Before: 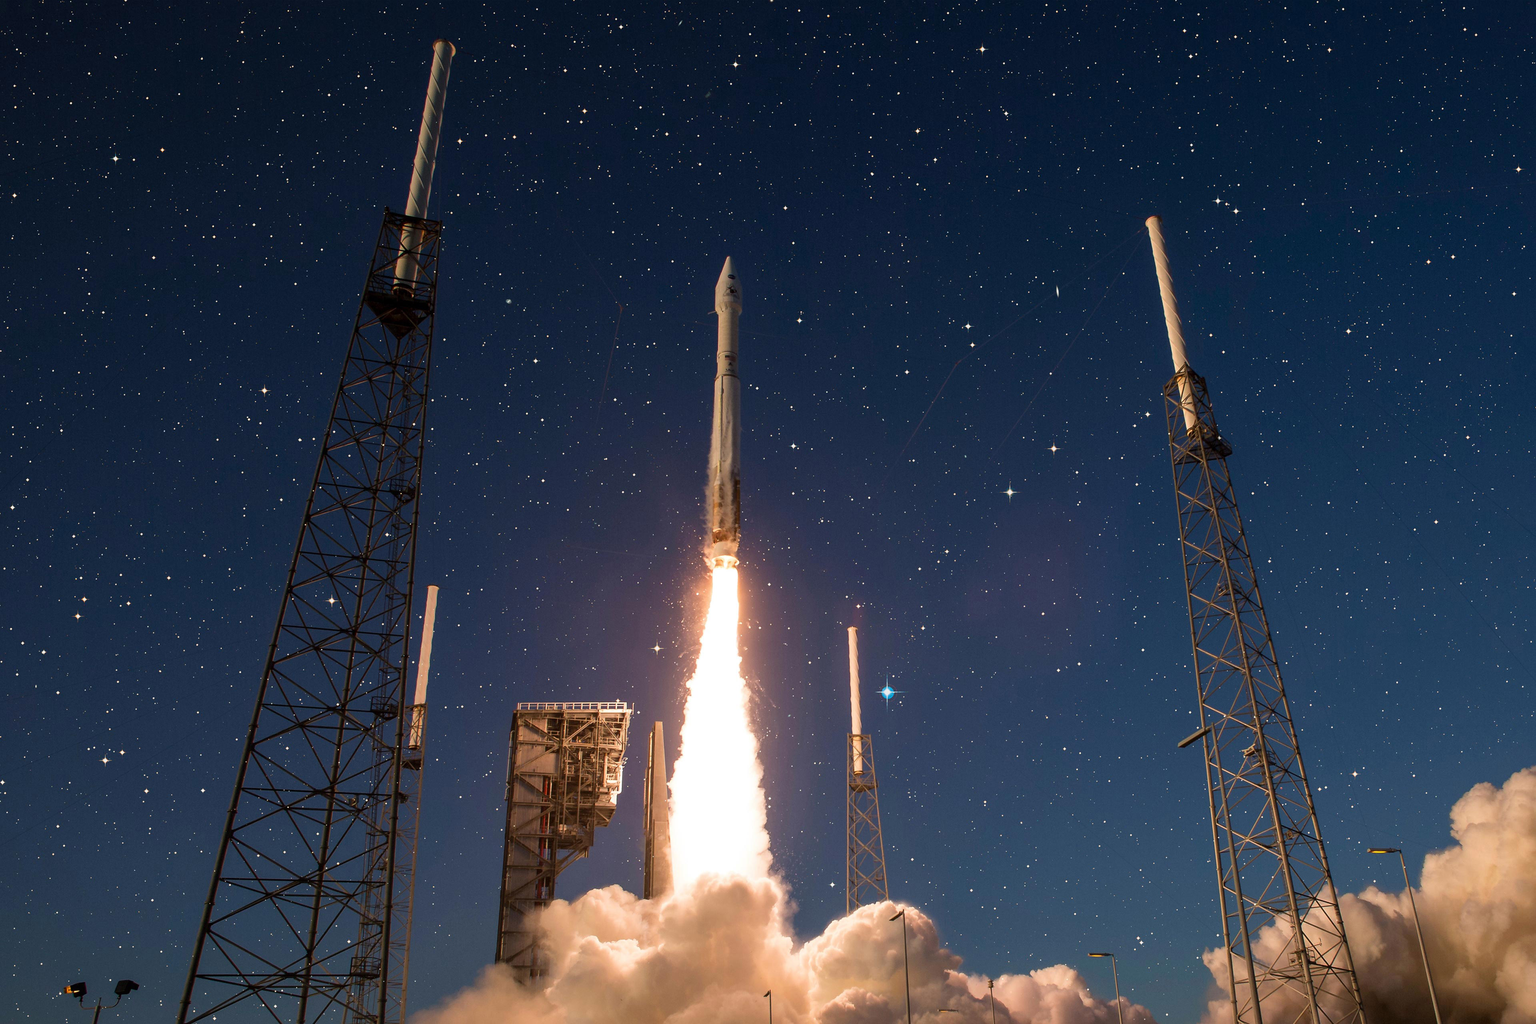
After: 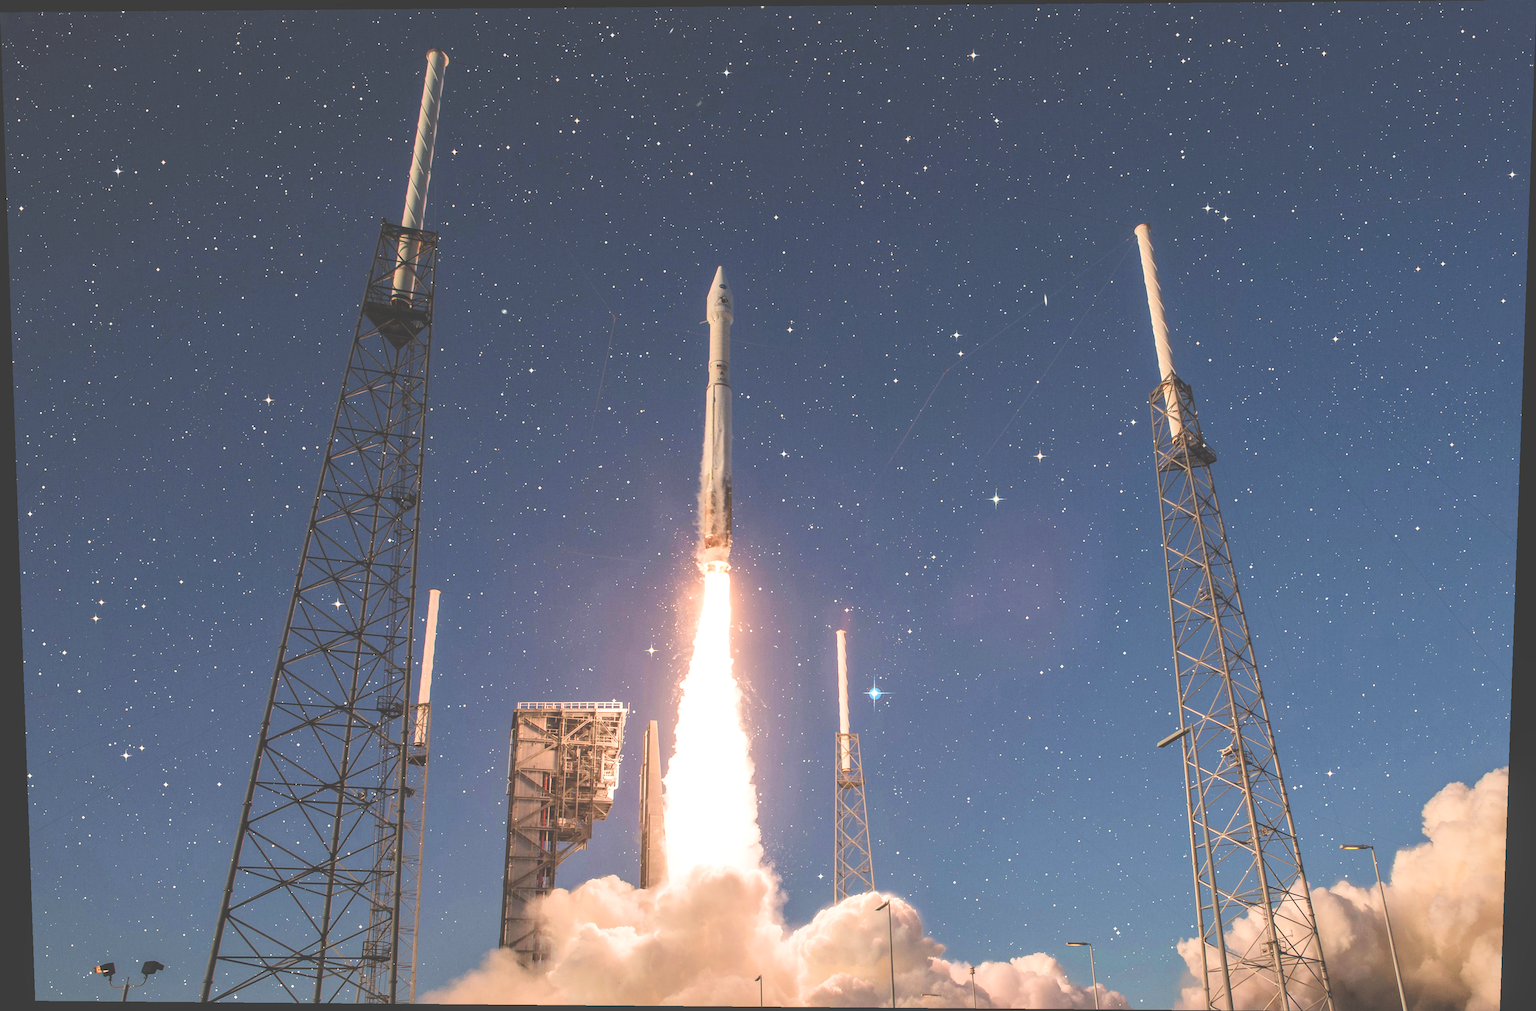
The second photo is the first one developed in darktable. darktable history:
filmic rgb: black relative exposure -7.65 EV, white relative exposure 4.56 EV, hardness 3.61
rotate and perspective: lens shift (vertical) 0.048, lens shift (horizontal) -0.024, automatic cropping off
local contrast: on, module defaults
exposure: black level correction -0.023, exposure 1.397 EV, compensate highlight preservation false
